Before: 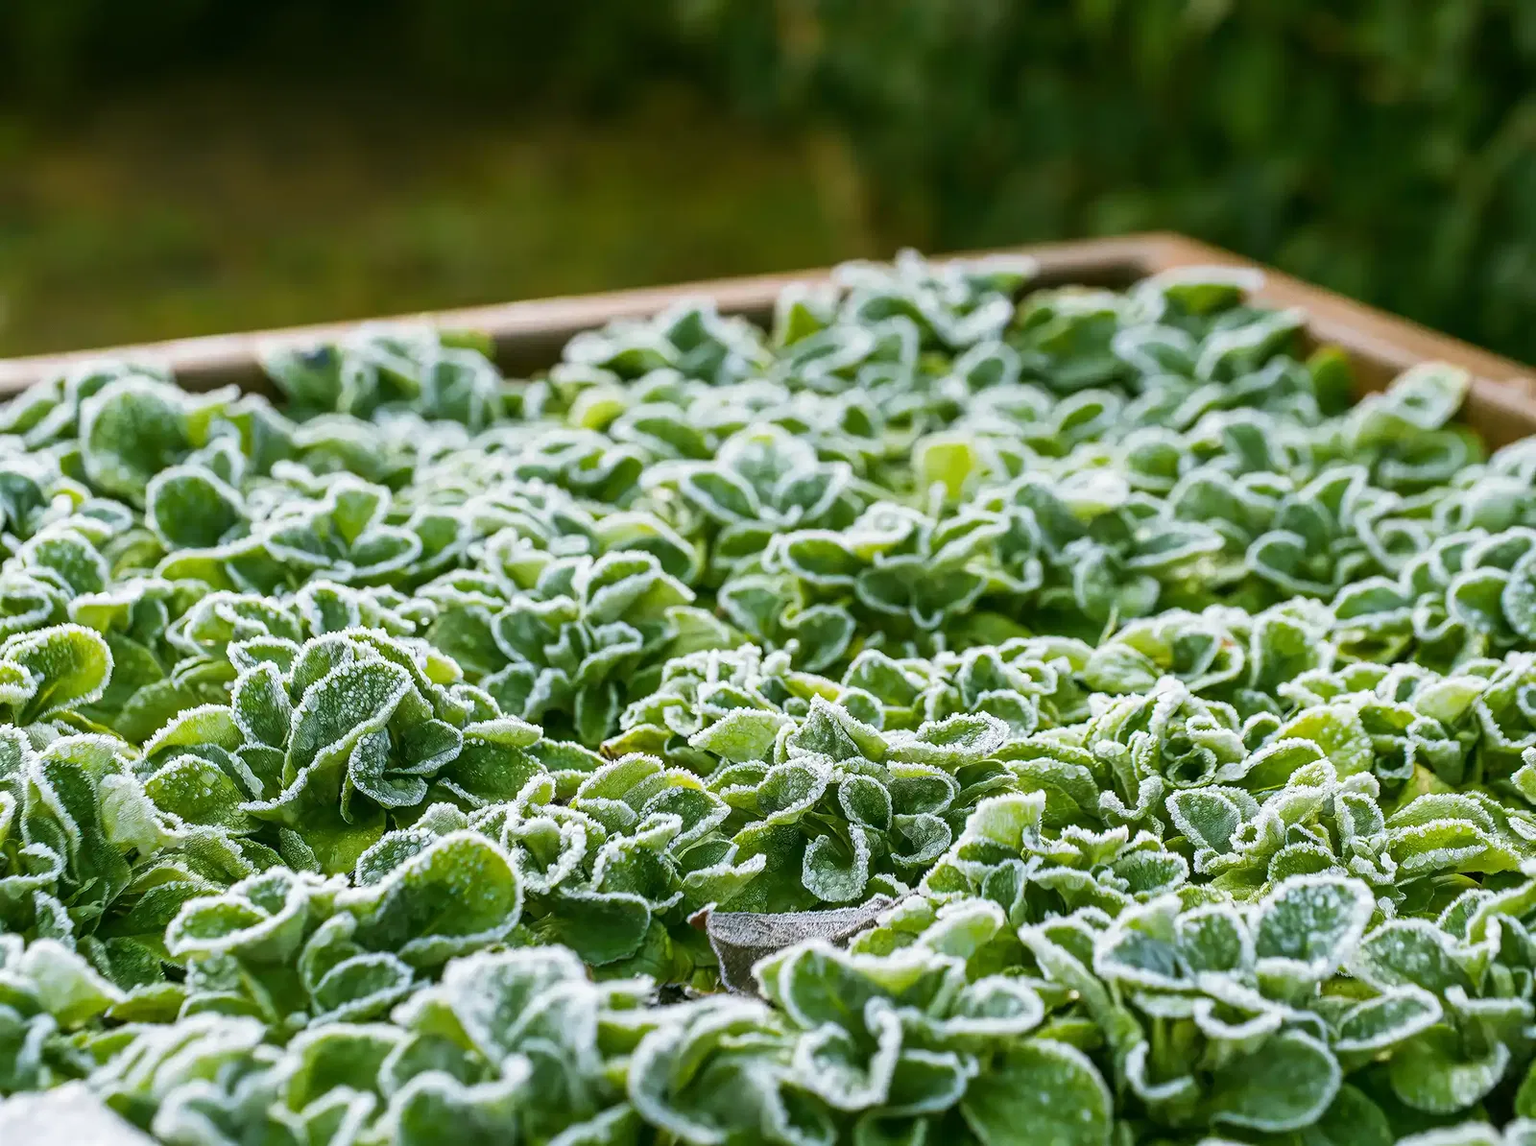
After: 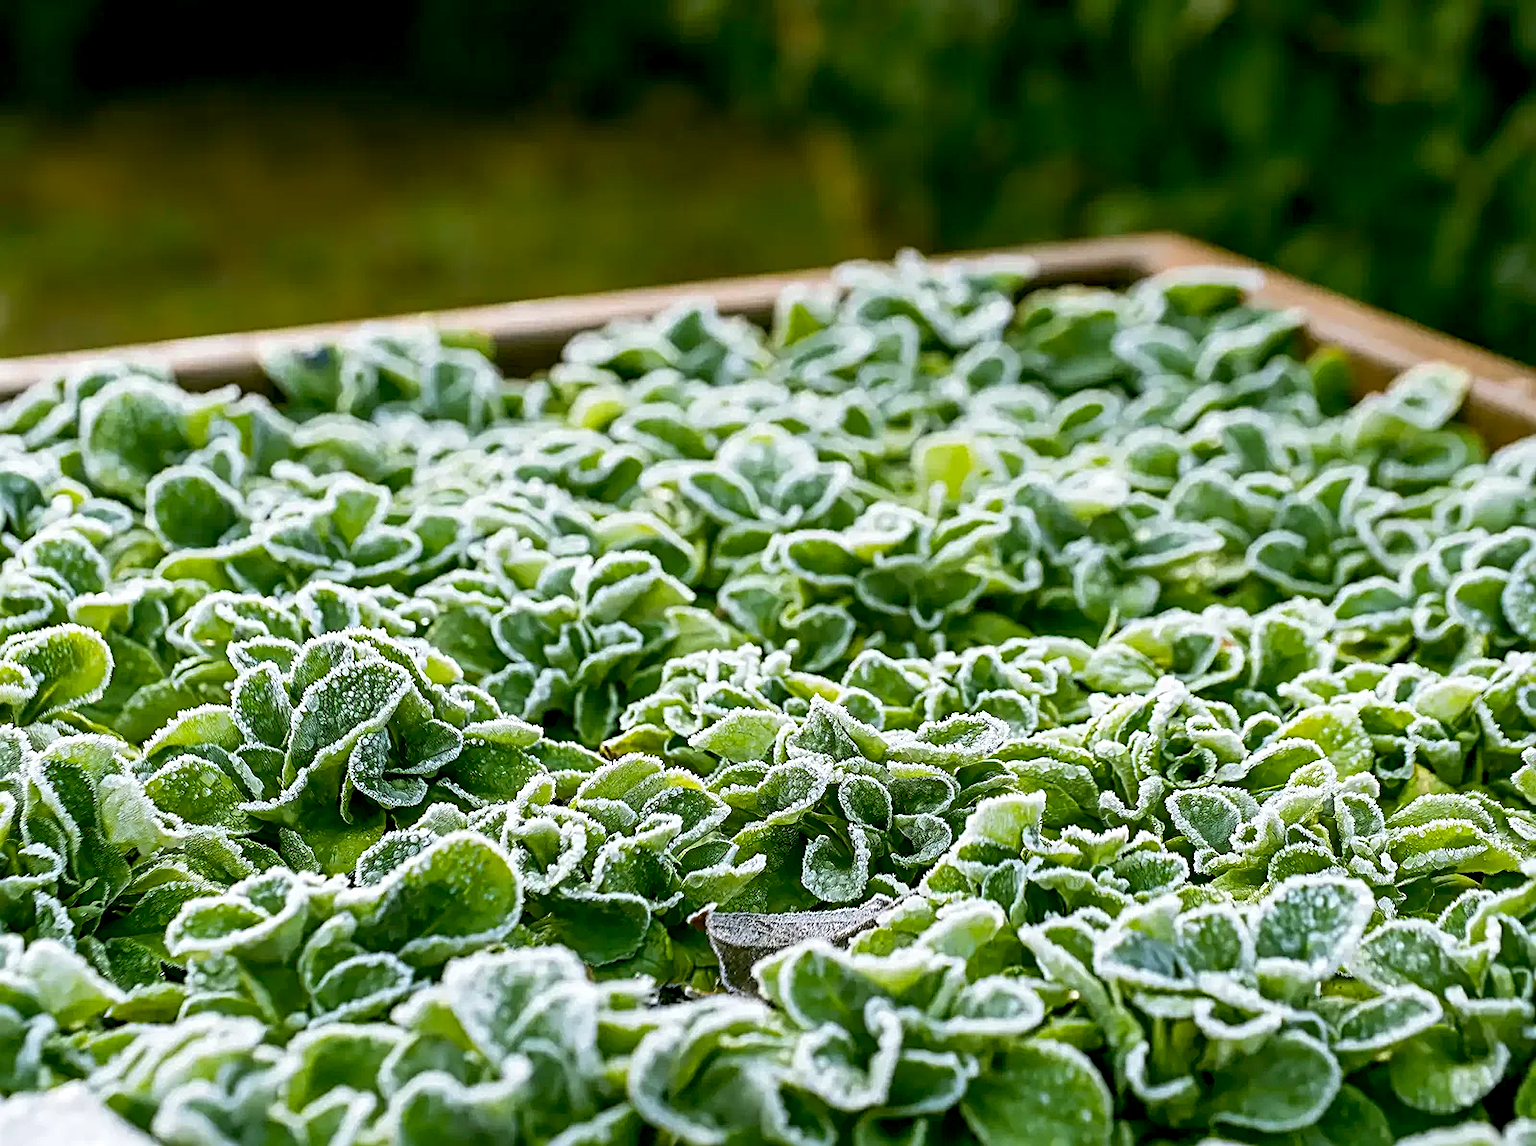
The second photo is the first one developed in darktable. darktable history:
sharpen: radius 2.726
exposure: black level correction 0.009, exposure 0.111 EV, compensate highlight preservation false
